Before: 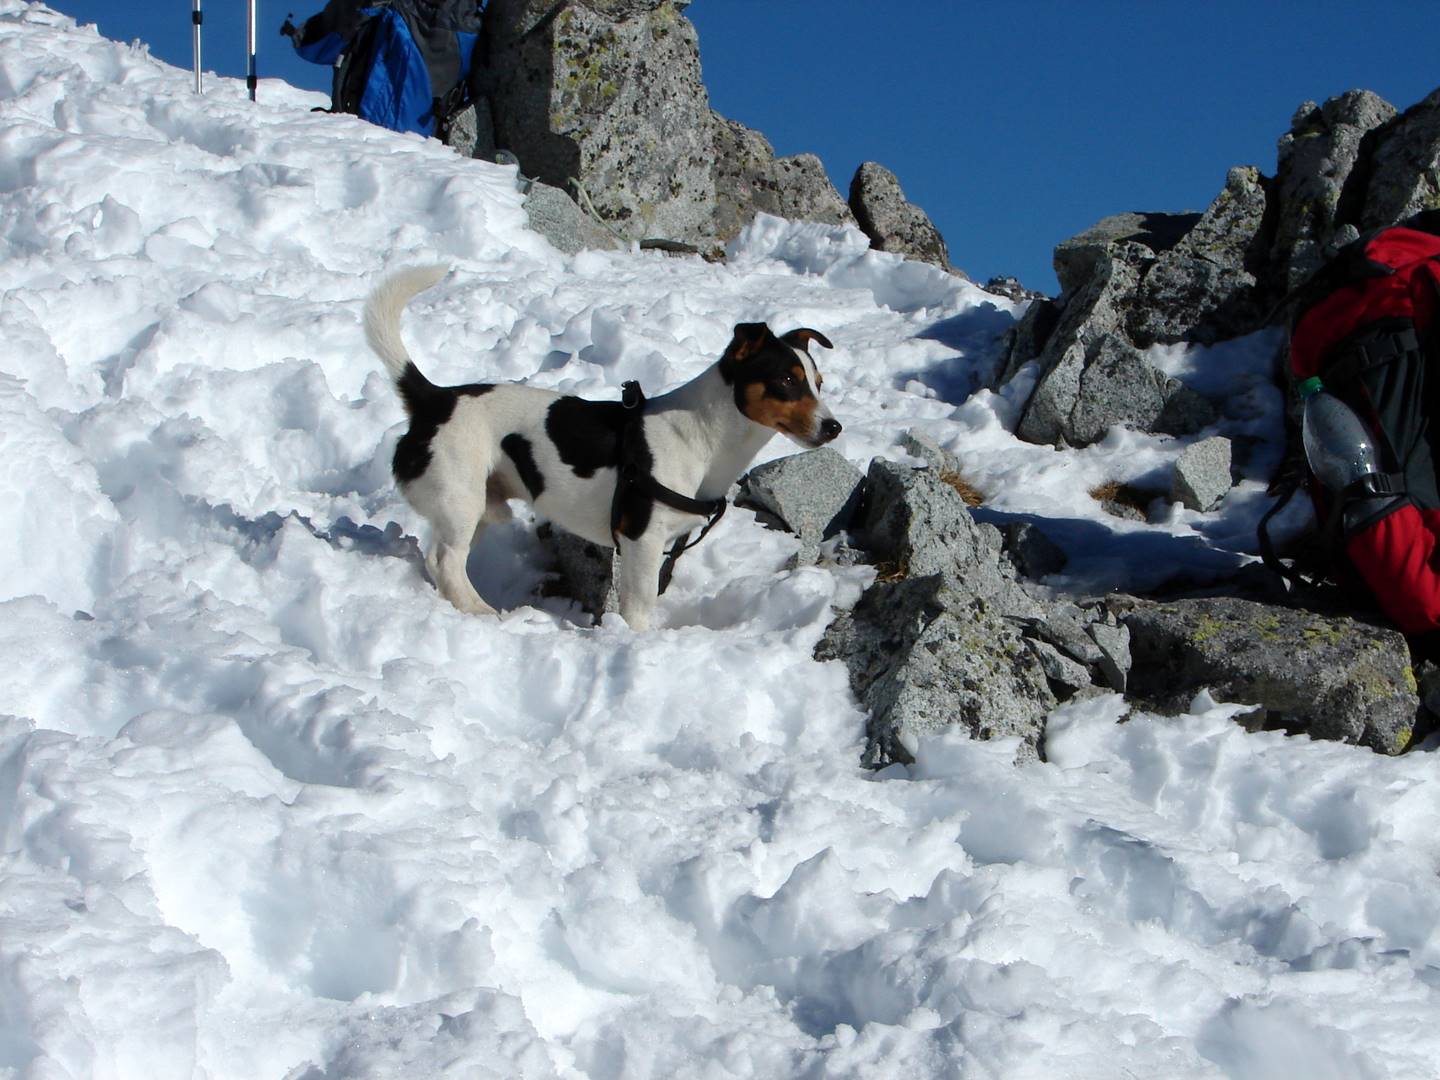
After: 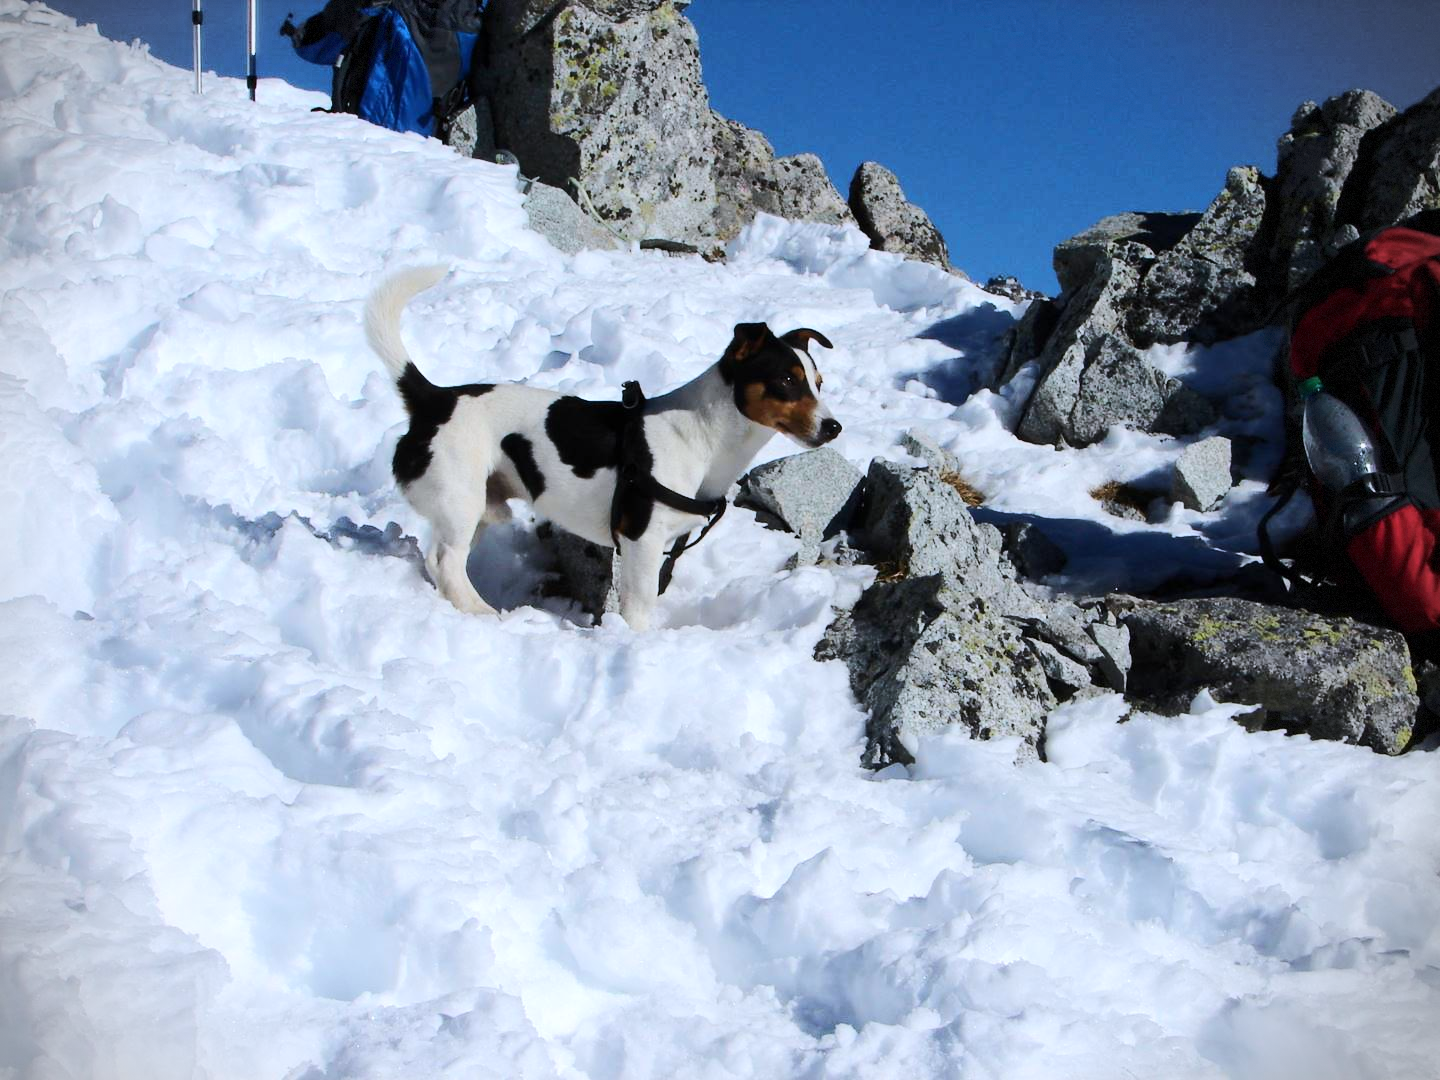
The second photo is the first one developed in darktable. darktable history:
vignetting: dithering 8-bit output, unbound false
white balance: red 0.984, blue 1.059
rgb curve: curves: ch0 [(0, 0) (0.284, 0.292) (0.505, 0.644) (1, 1)]; ch1 [(0, 0) (0.284, 0.292) (0.505, 0.644) (1, 1)]; ch2 [(0, 0) (0.284, 0.292) (0.505, 0.644) (1, 1)], compensate middle gray true
